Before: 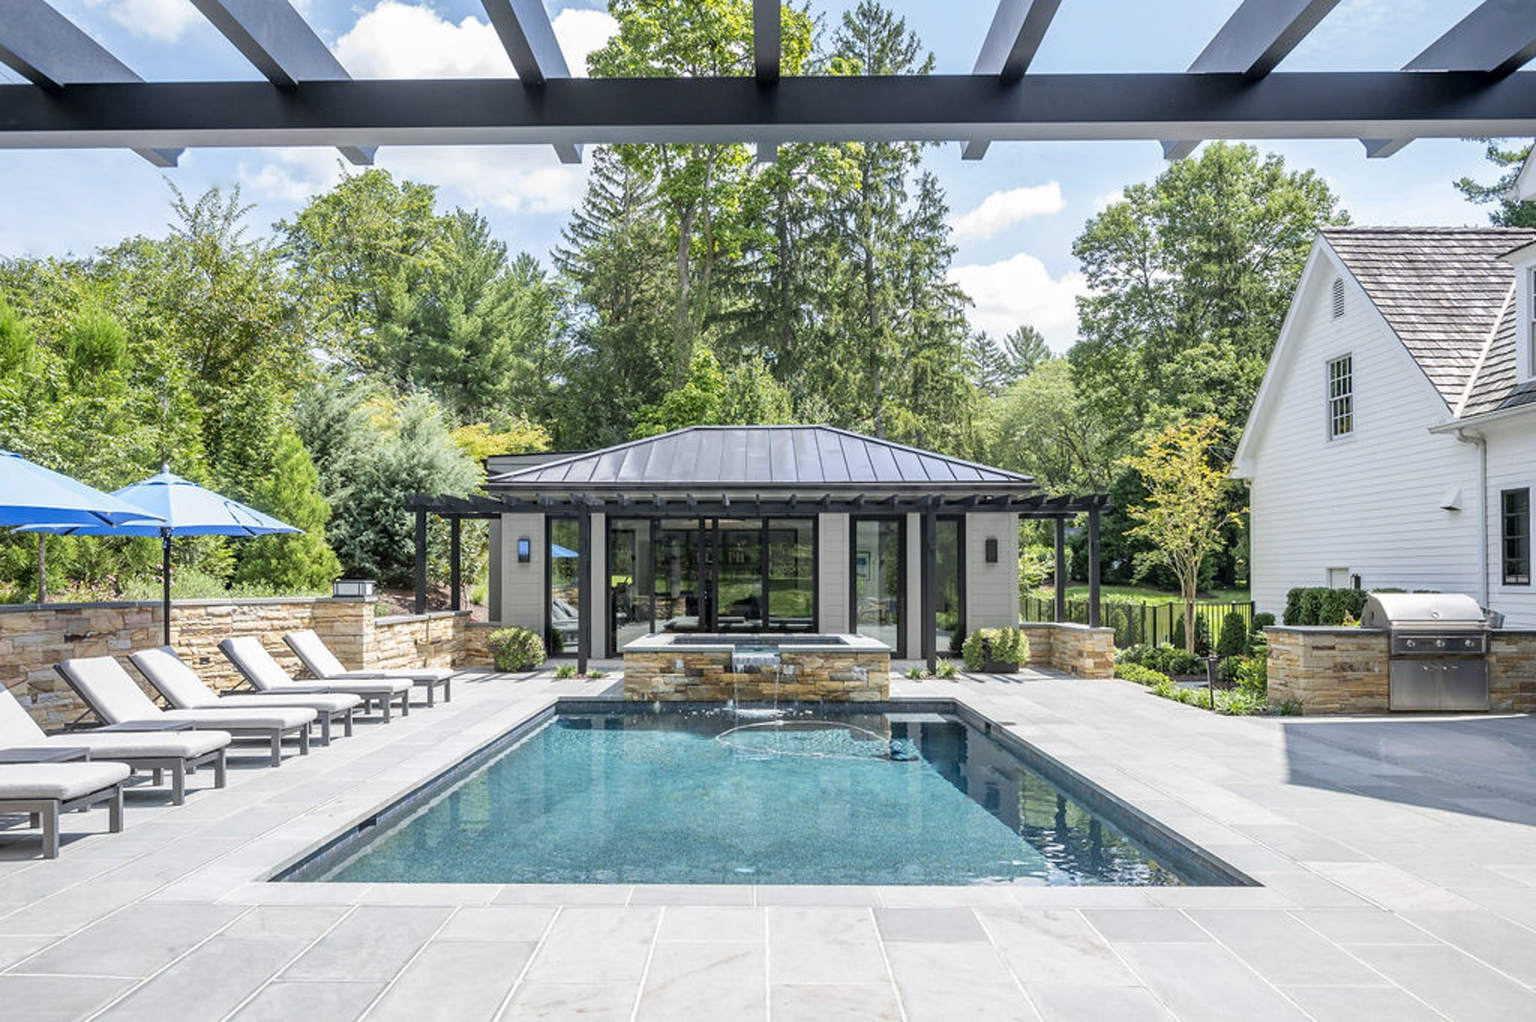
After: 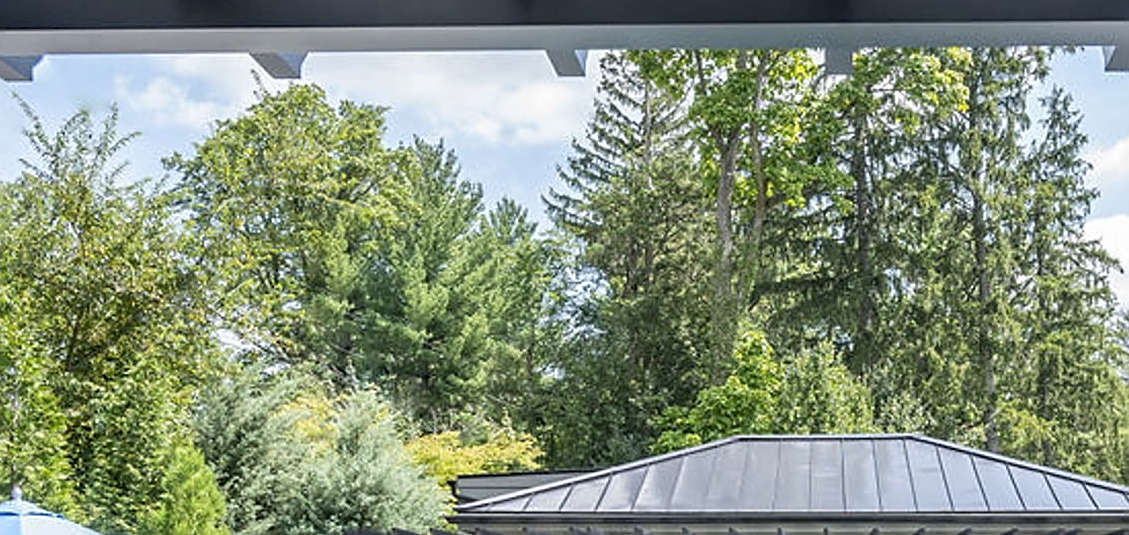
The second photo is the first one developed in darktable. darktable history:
crop: left 10.028%, top 10.54%, right 36.171%, bottom 51.149%
sharpen: on, module defaults
